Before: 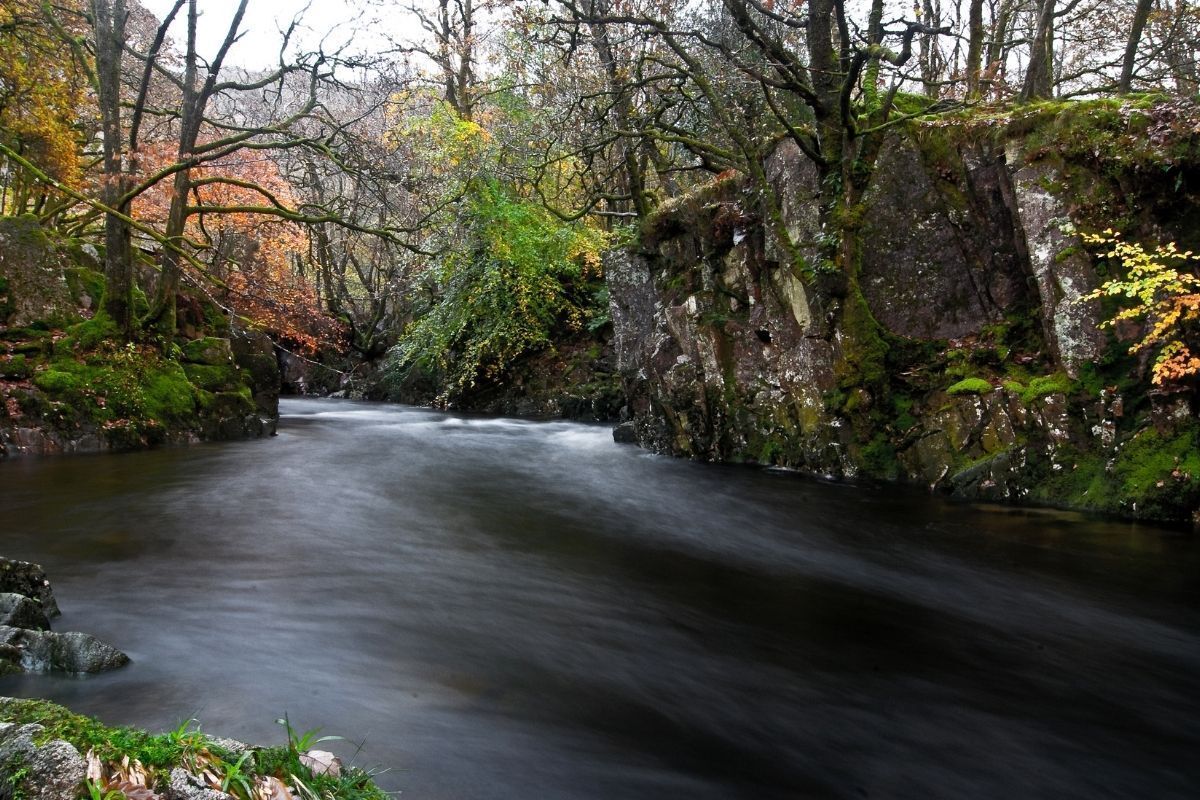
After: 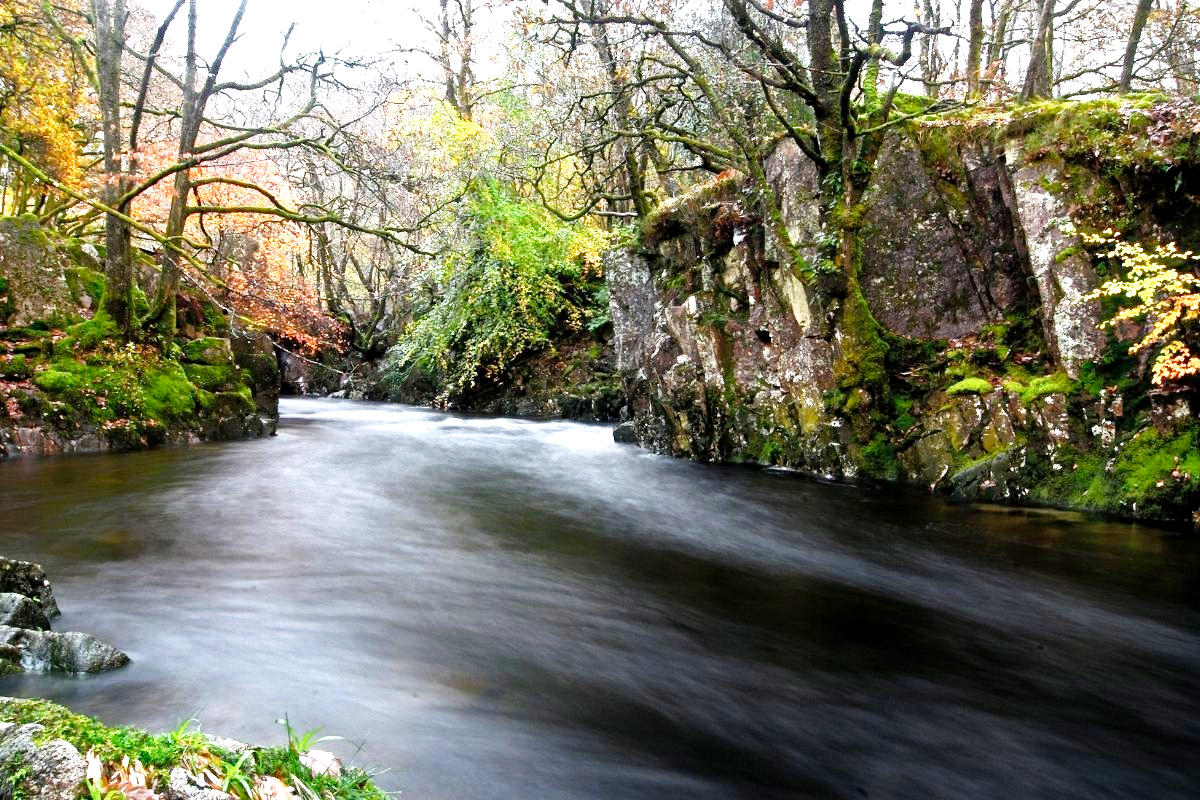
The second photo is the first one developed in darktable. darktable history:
exposure: black level correction 0.001, exposure 1.32 EV, compensate highlight preservation false
tone curve: curves: ch0 [(0, 0) (0.004, 0.001) (0.133, 0.112) (0.325, 0.362) (0.832, 0.893) (1, 1)], preserve colors none
